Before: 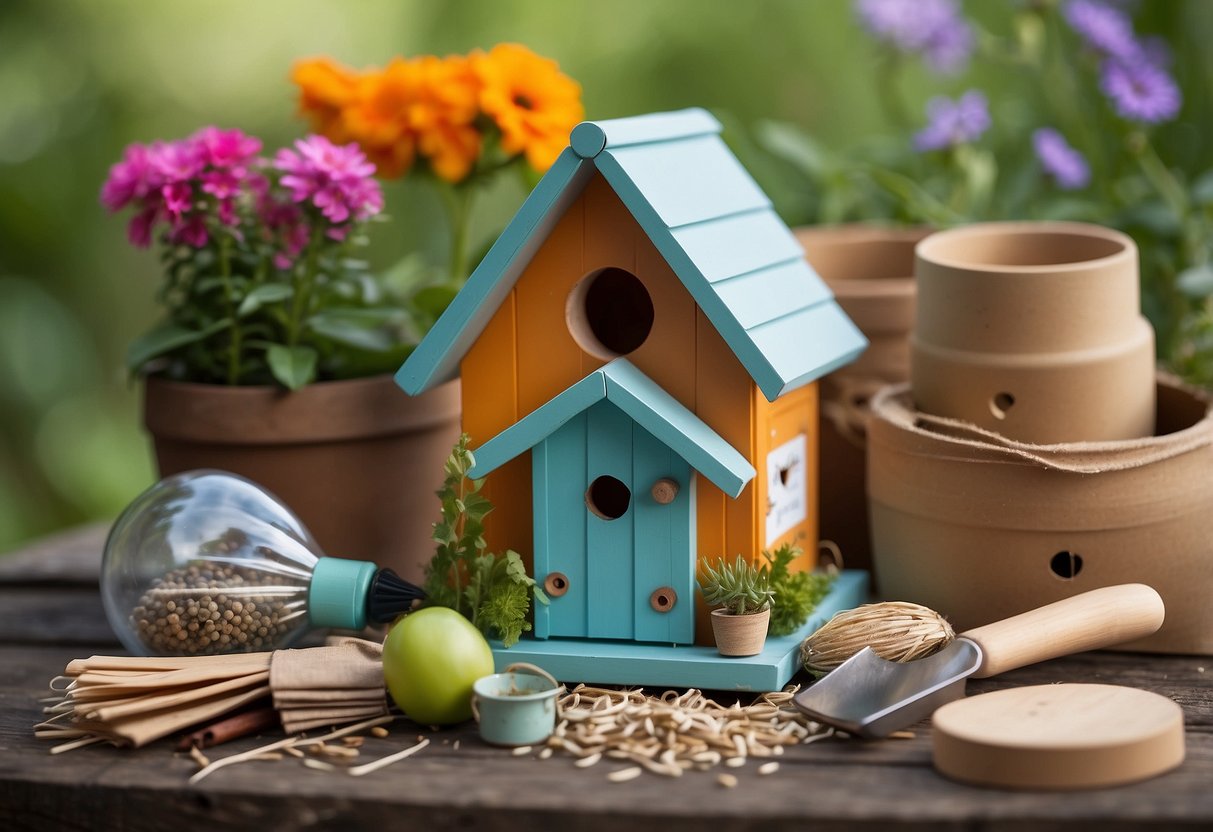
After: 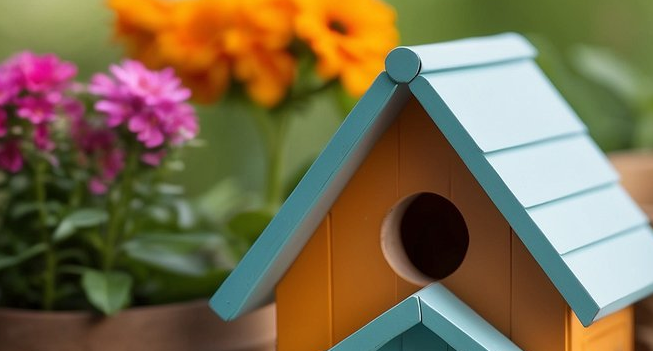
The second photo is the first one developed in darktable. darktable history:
crop: left 15.306%, top 9.065%, right 30.789%, bottom 48.638%
white balance: red 1, blue 1
